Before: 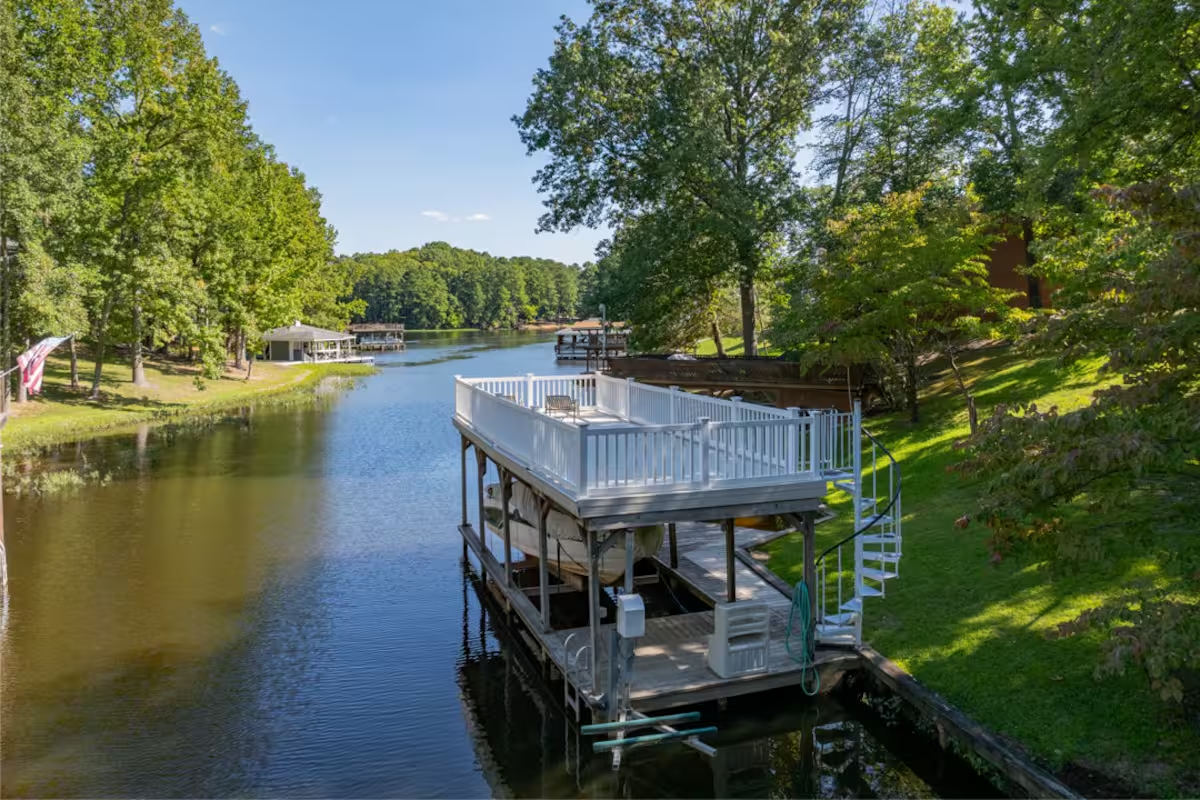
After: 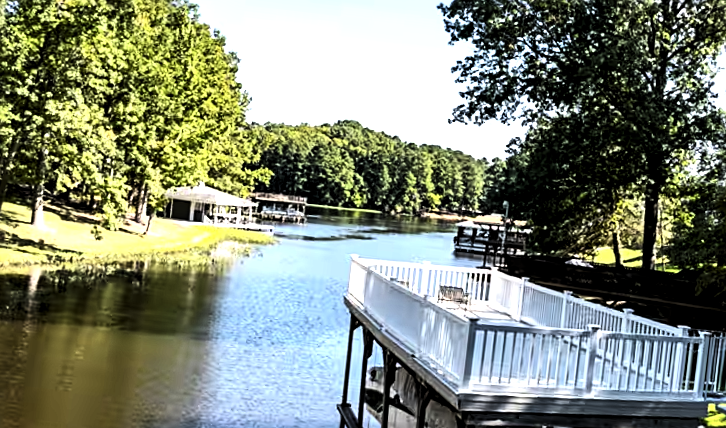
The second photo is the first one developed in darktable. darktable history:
crop and rotate: angle -6.69°, left 2.03%, top 6.911%, right 27.268%, bottom 30.48%
sharpen: radius 2.147, amount 0.381, threshold 0.067
contrast brightness saturation: contrast 0.389, brightness 0.104
levels: levels [0.129, 0.519, 0.867]
